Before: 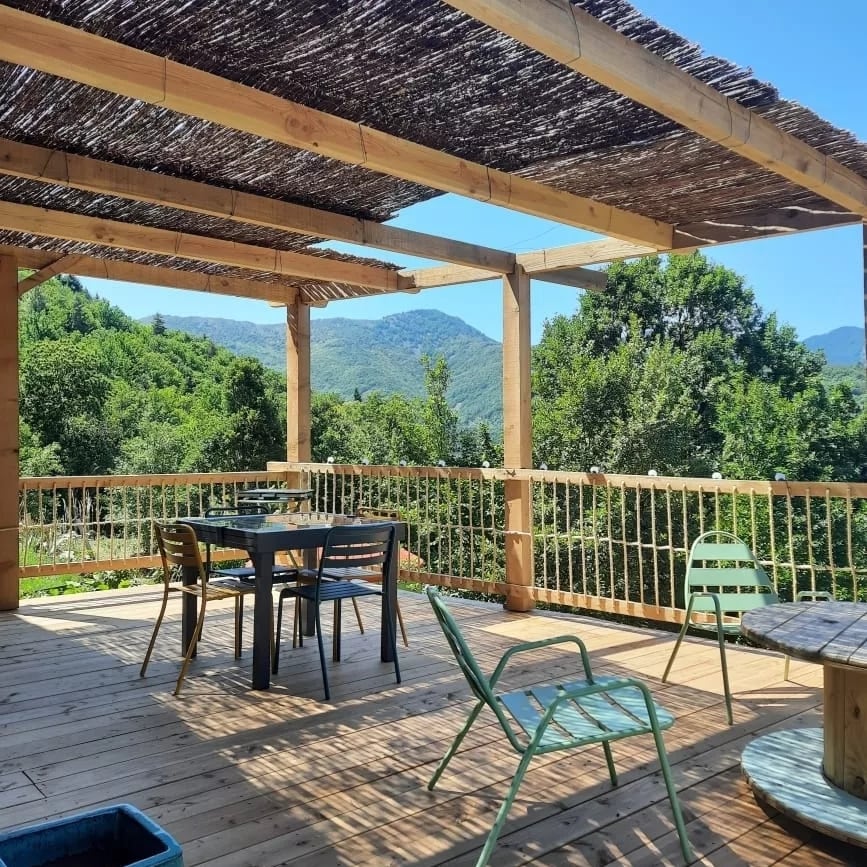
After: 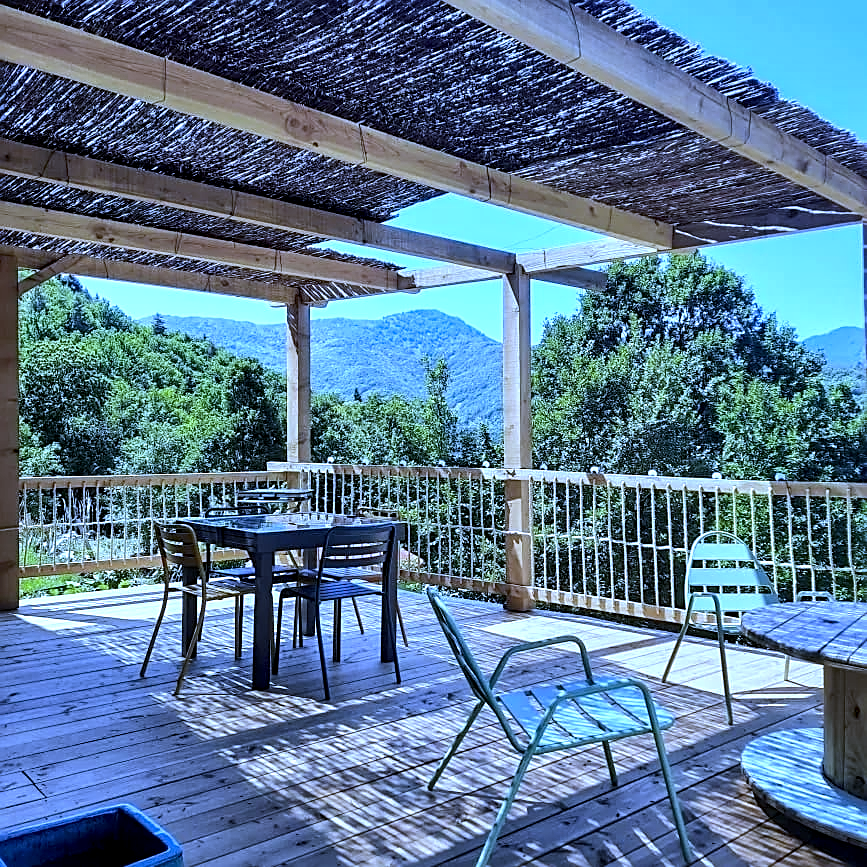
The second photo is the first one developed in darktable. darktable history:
white balance: red 0.766, blue 1.537
local contrast: shadows 94%
tone equalizer: -8 EV -0.417 EV, -7 EV -0.389 EV, -6 EV -0.333 EV, -5 EV -0.222 EV, -3 EV 0.222 EV, -2 EV 0.333 EV, -1 EV 0.389 EV, +0 EV 0.417 EV, edges refinement/feathering 500, mask exposure compensation -1.57 EV, preserve details no
sharpen: amount 0.6
